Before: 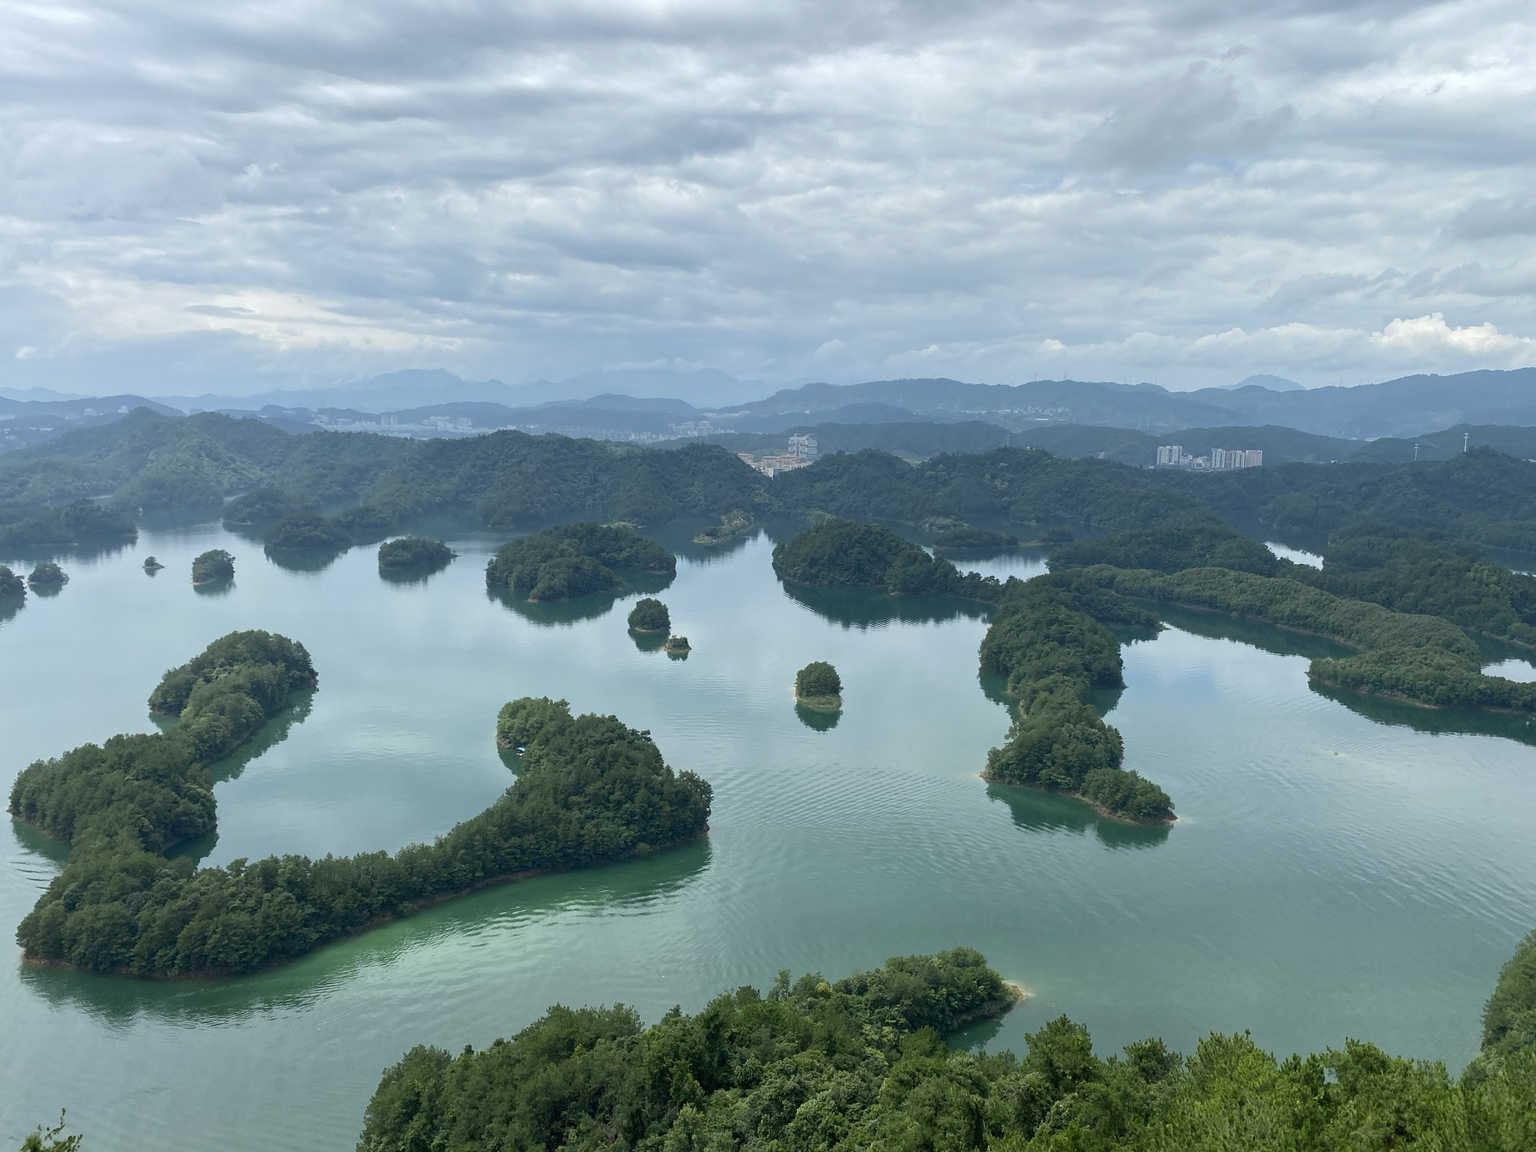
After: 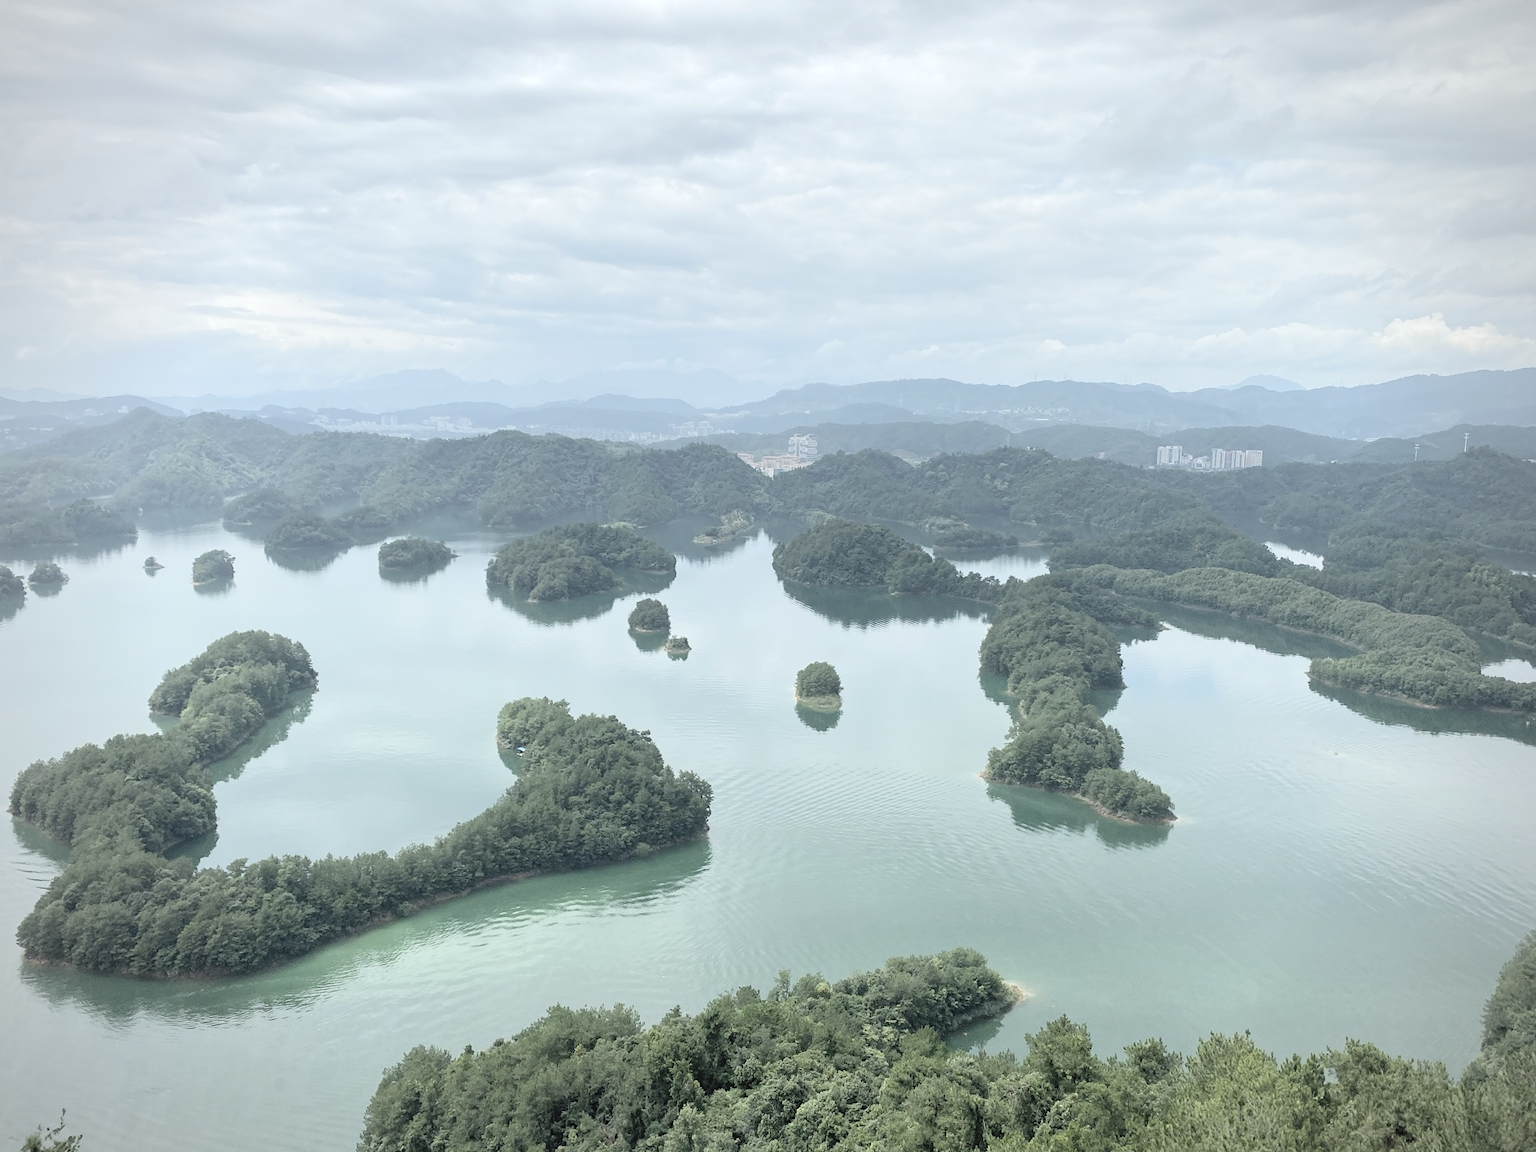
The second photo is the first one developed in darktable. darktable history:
vignetting: fall-off radius 60.88%
contrast brightness saturation: brightness 0.184, saturation -0.51
tone curve: curves: ch0 [(0, 0.012) (0.052, 0.04) (0.107, 0.086) (0.269, 0.266) (0.471, 0.503) (0.731, 0.771) (0.921, 0.909) (0.999, 0.951)]; ch1 [(0, 0) (0.339, 0.298) (0.402, 0.363) (0.444, 0.415) (0.485, 0.469) (0.494, 0.493) (0.504, 0.501) (0.525, 0.534) (0.555, 0.593) (0.594, 0.648) (1, 1)]; ch2 [(0, 0) (0.48, 0.48) (0.504, 0.5) (0.535, 0.557) (0.581, 0.623) (0.649, 0.683) (0.824, 0.815) (1, 1)], color space Lab, linked channels, preserve colors none
exposure: black level correction 0, exposure 0.498 EV, compensate exposure bias true, compensate highlight preservation false
